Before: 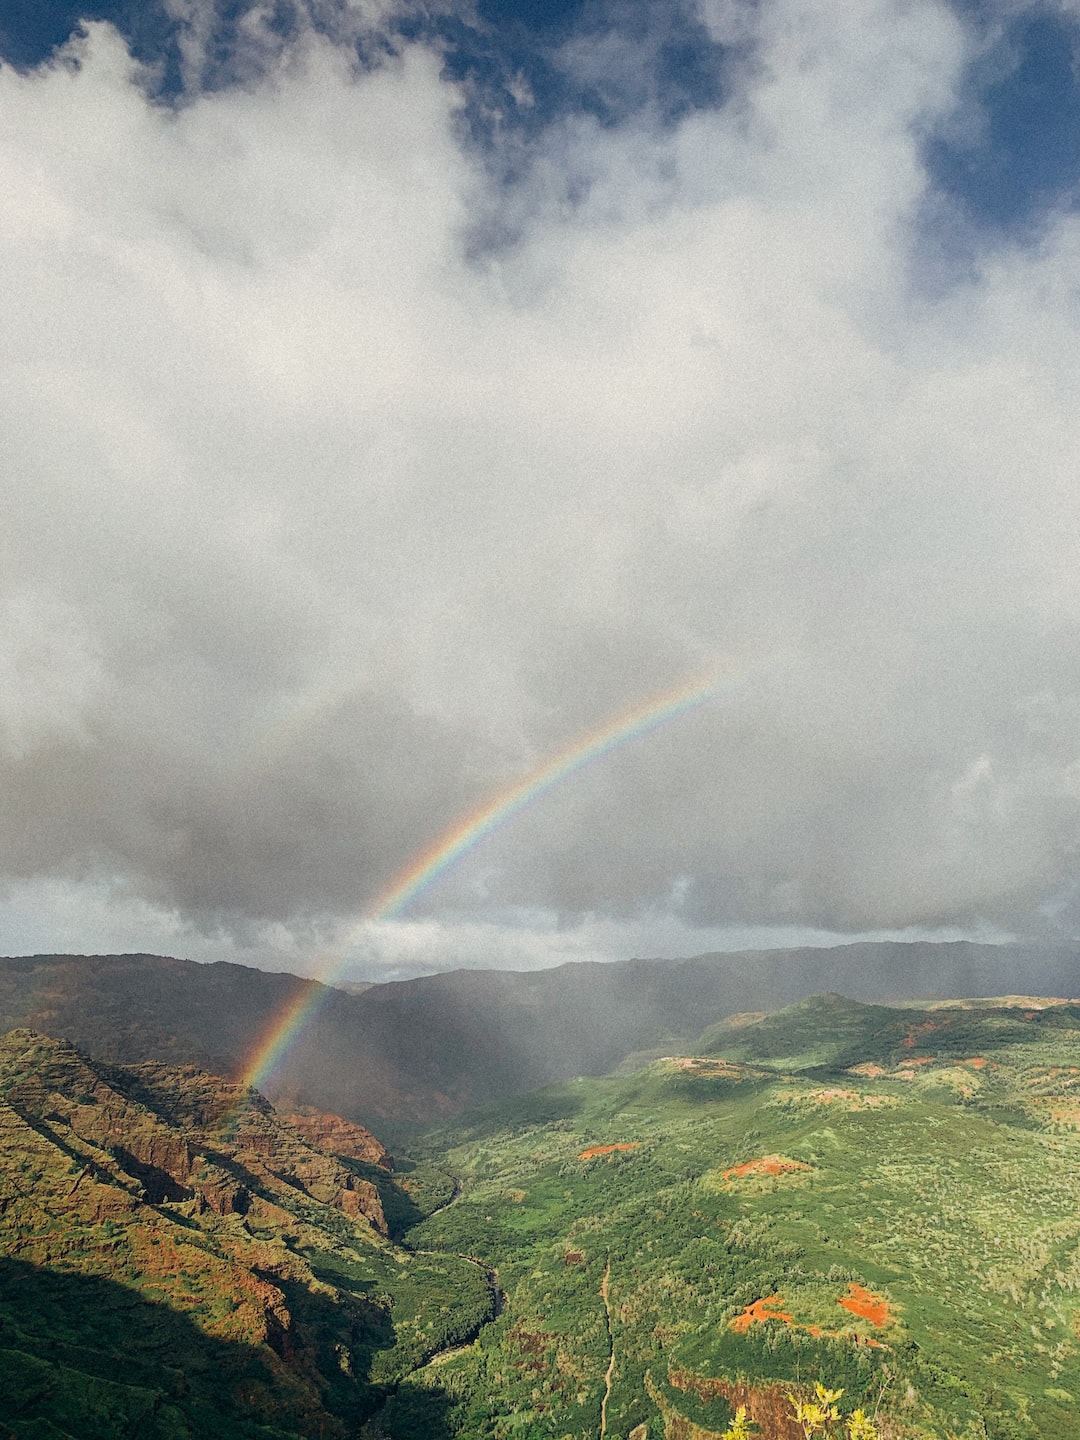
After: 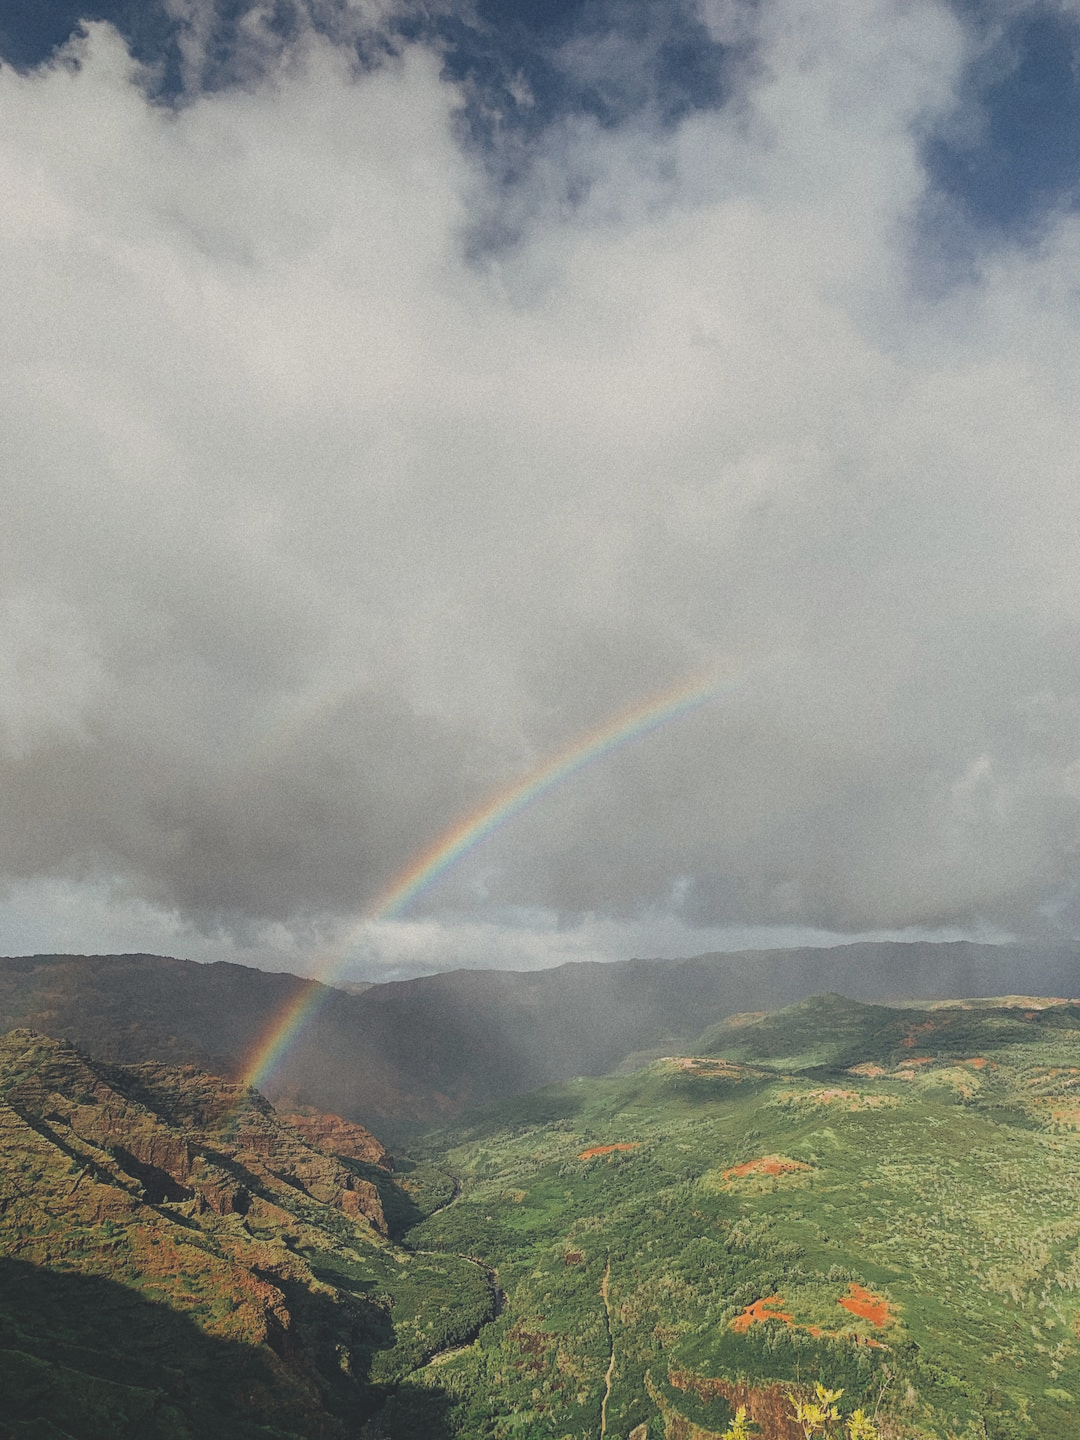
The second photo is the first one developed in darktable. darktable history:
levels: levels [0.073, 0.497, 0.972]
exposure: black level correction -0.036, exposure -0.497 EV, compensate highlight preservation false
